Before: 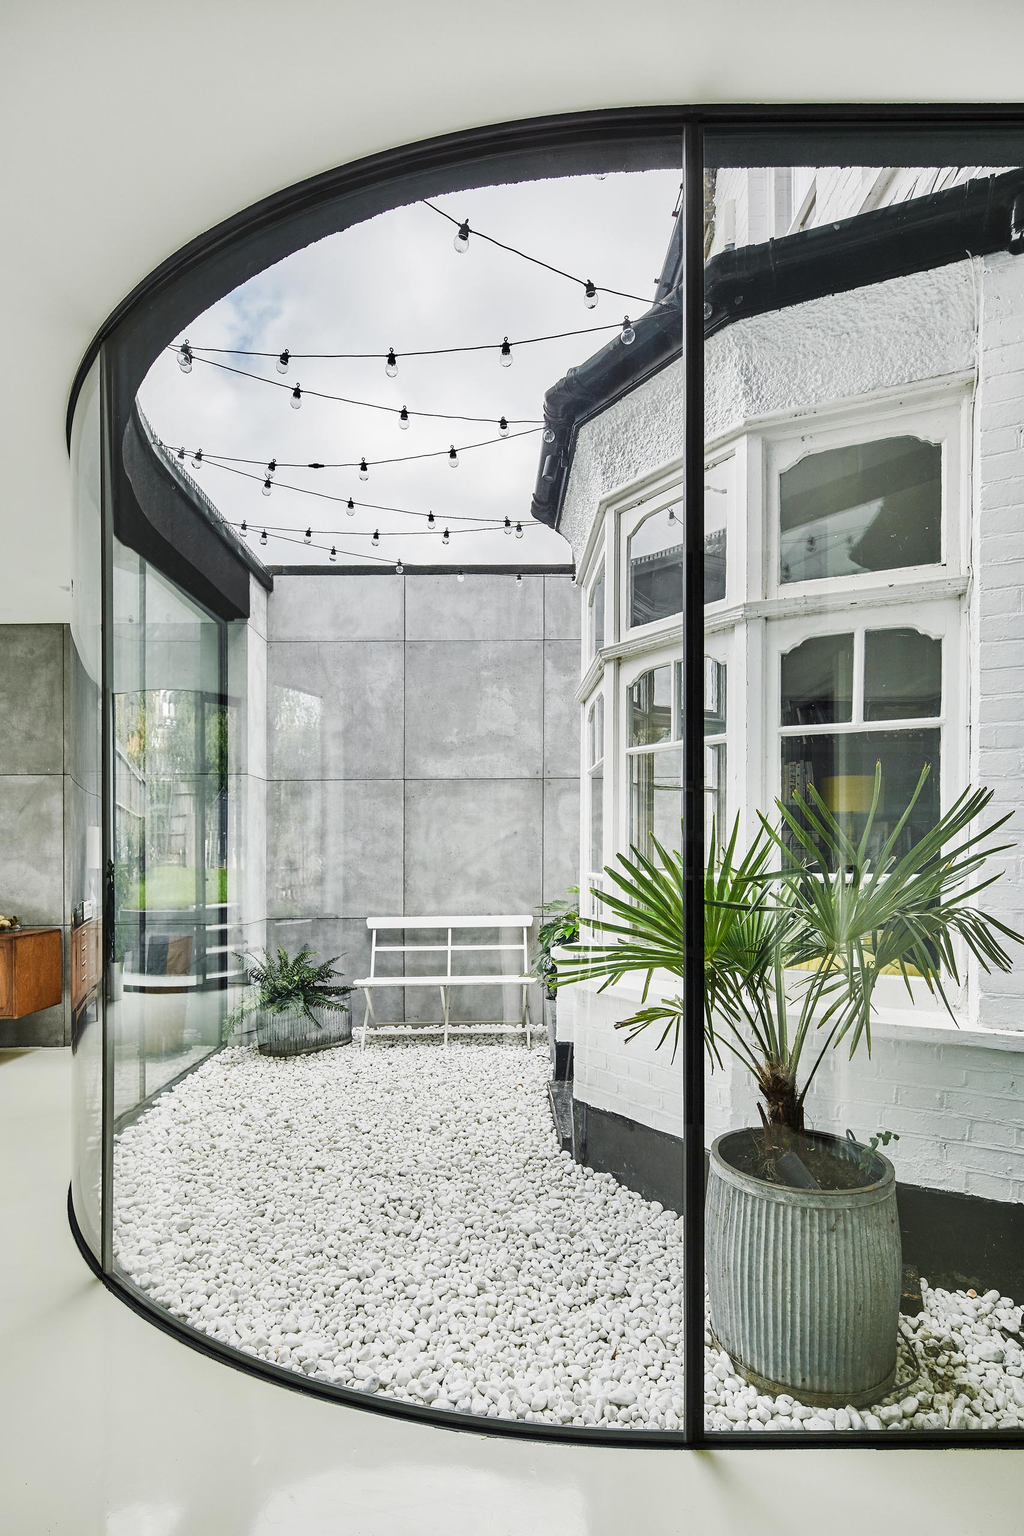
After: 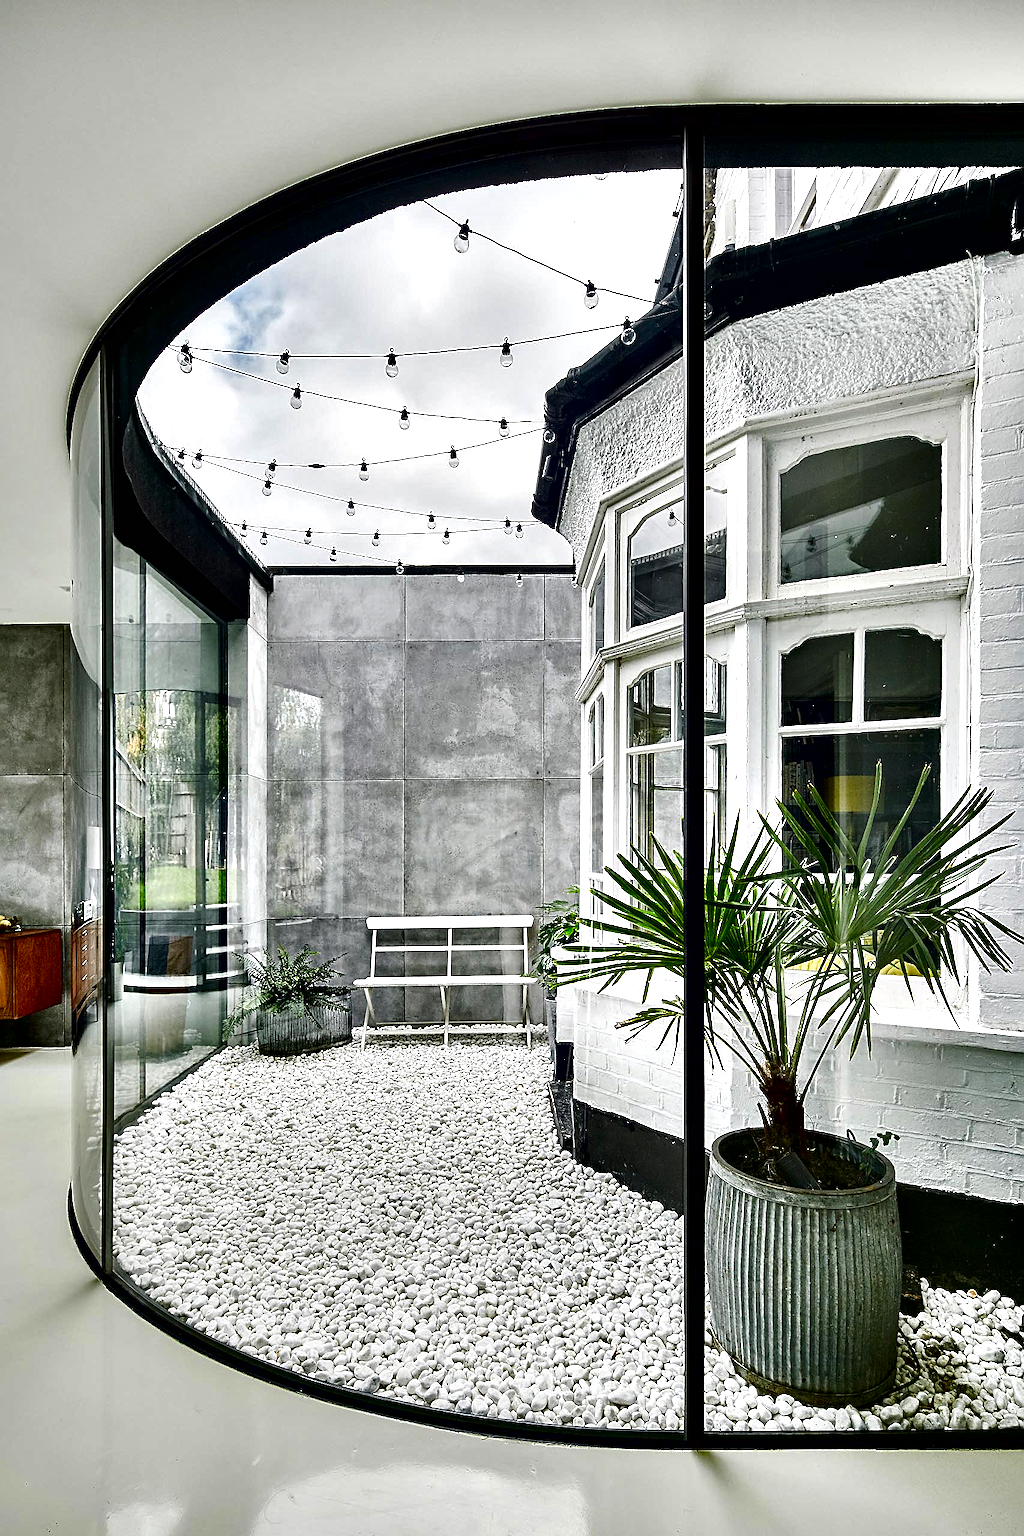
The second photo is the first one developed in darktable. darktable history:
contrast equalizer: octaves 7, y [[0.6 ×6], [0.55 ×6], [0 ×6], [0 ×6], [0 ×6]]
local contrast: mode bilateral grid, contrast 19, coarseness 51, detail 119%, midtone range 0.2
contrast brightness saturation: brightness -0.254, saturation 0.196
sharpen: amount 0.5
